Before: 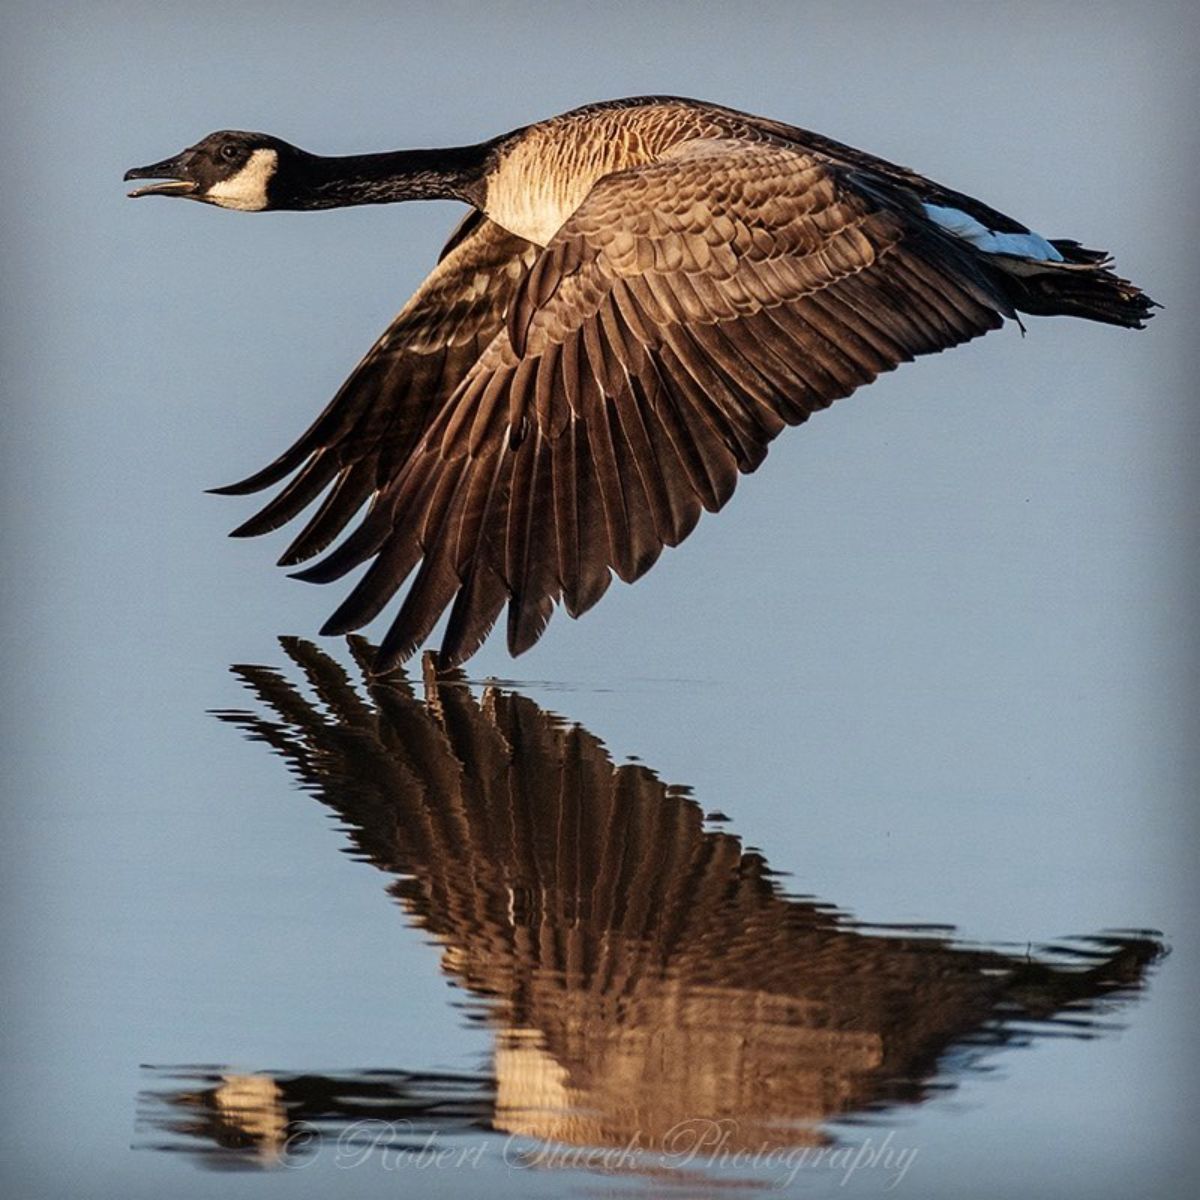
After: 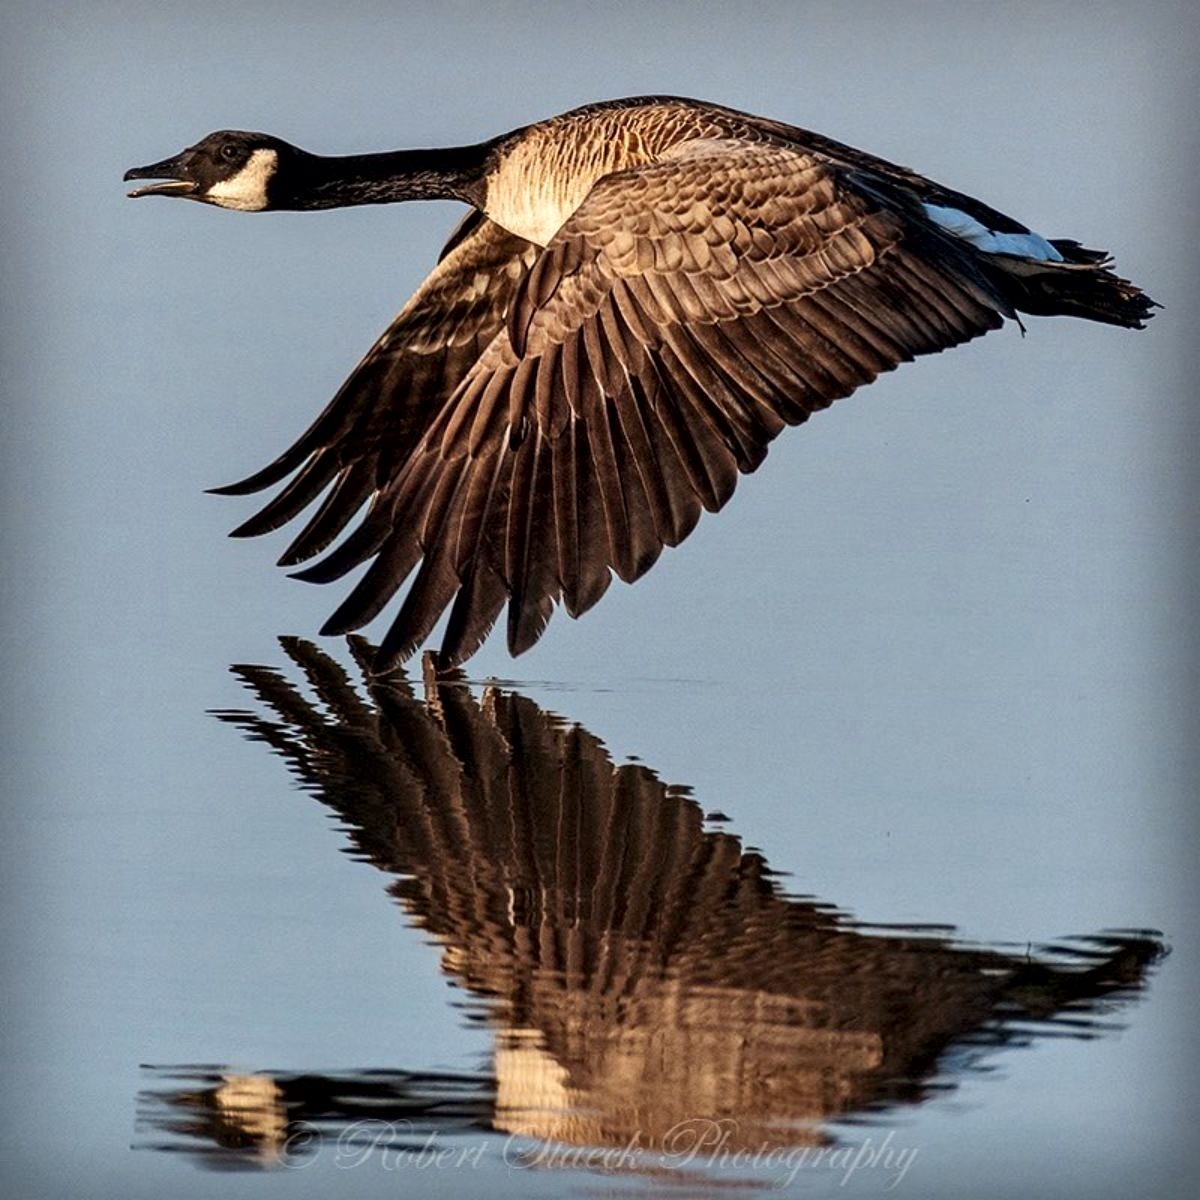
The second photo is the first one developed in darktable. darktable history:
tone equalizer: edges refinement/feathering 500, mask exposure compensation -1.57 EV, preserve details no
local contrast: mode bilateral grid, contrast 24, coarseness 59, detail 151%, midtone range 0.2
